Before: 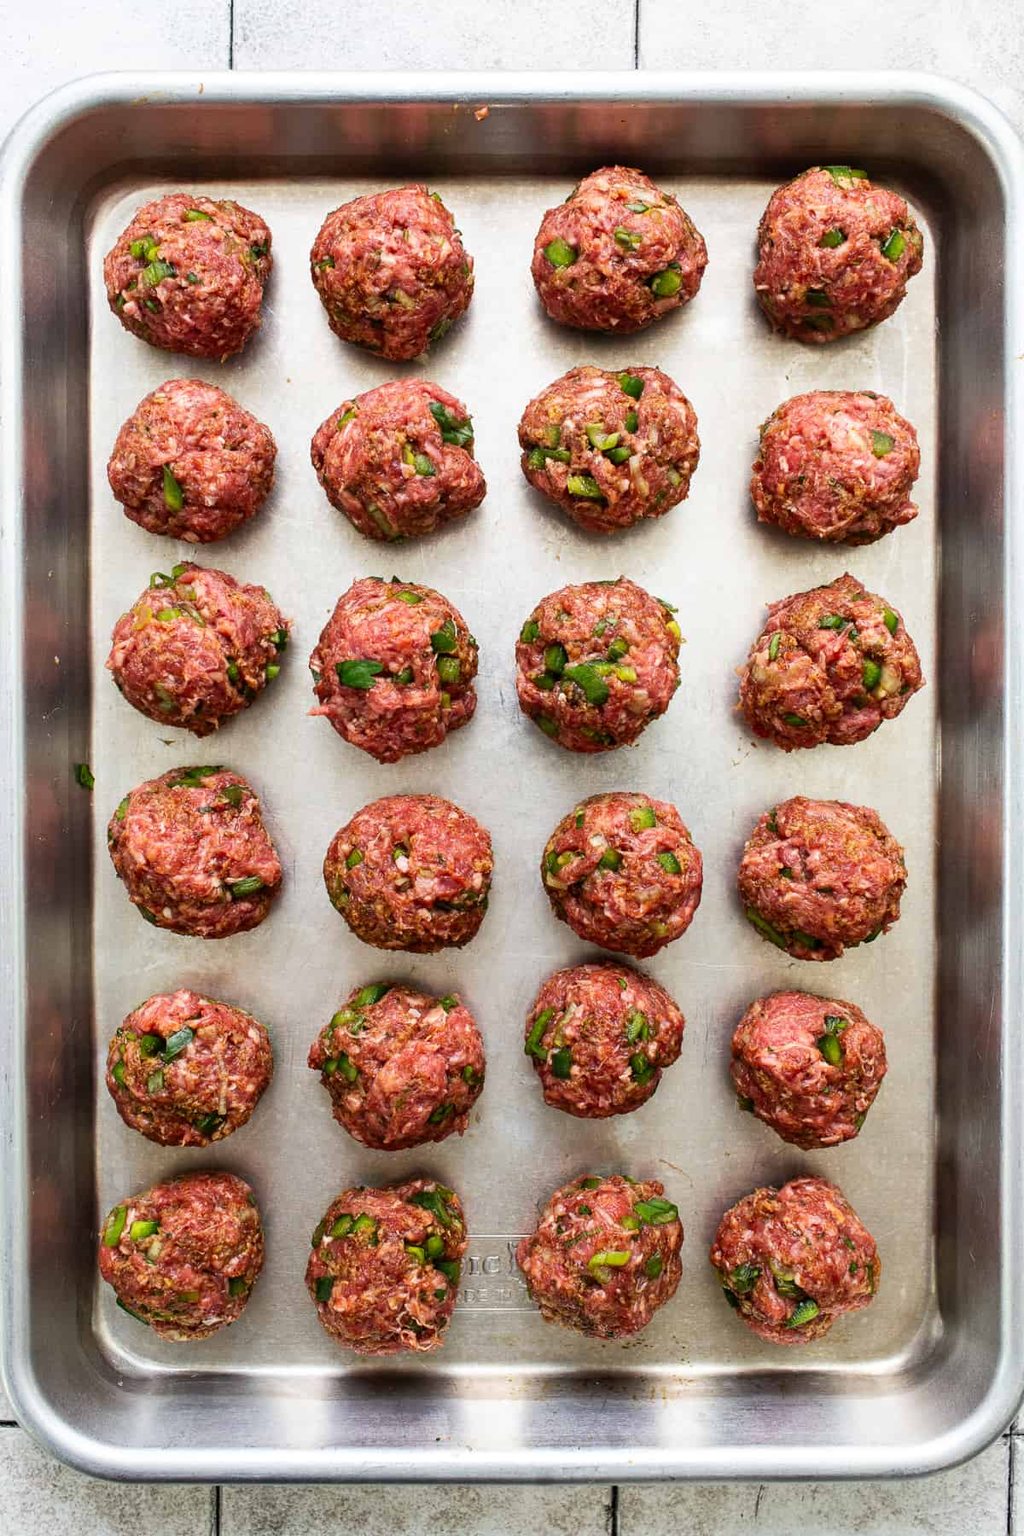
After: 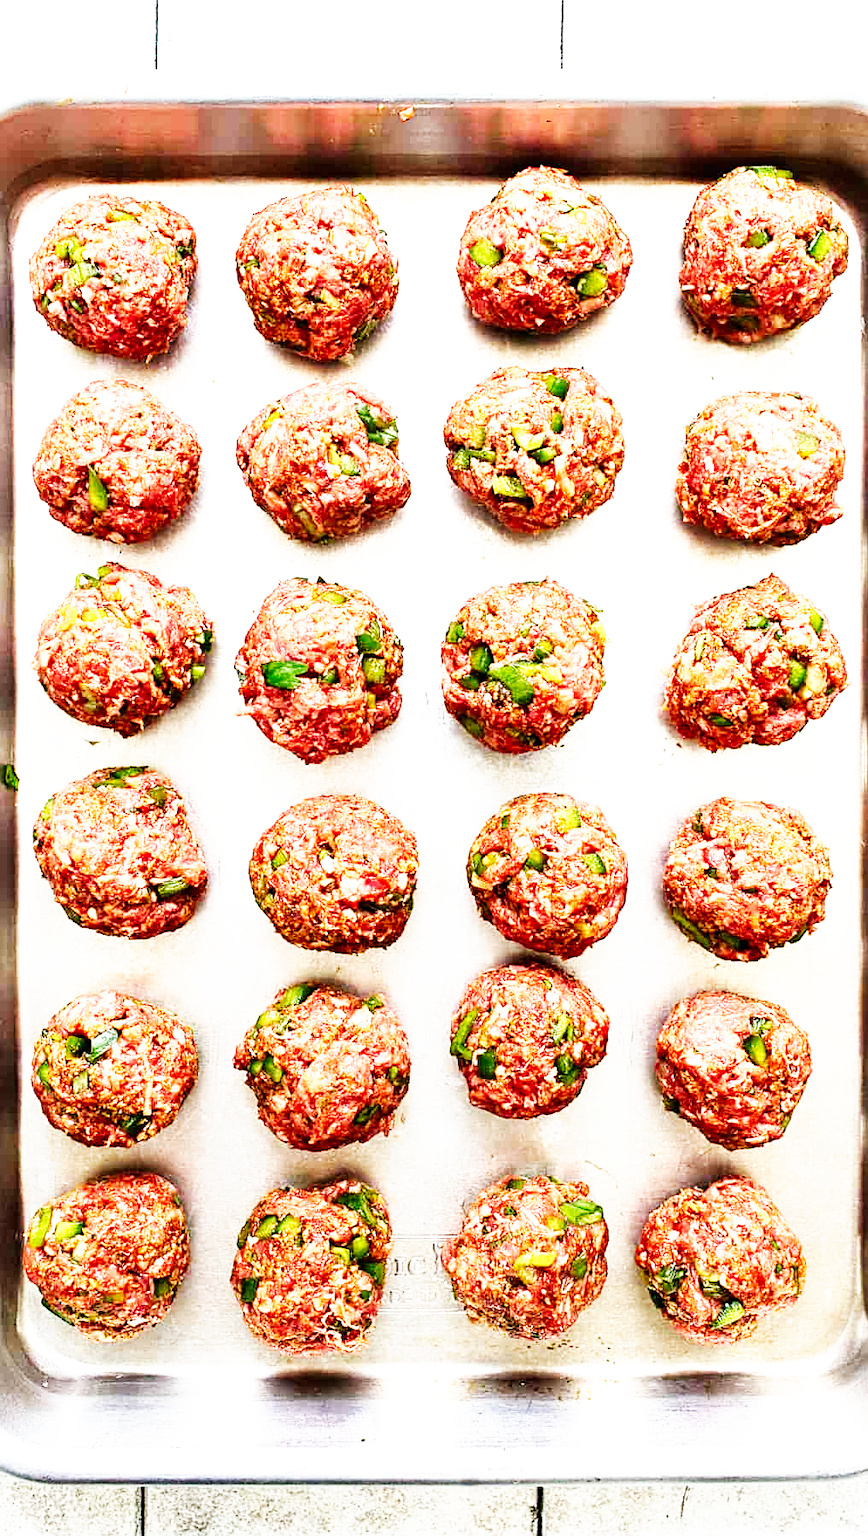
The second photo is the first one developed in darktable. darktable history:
crop: left 7.356%, right 7.869%
base curve: curves: ch0 [(0, 0) (0.007, 0.004) (0.027, 0.03) (0.046, 0.07) (0.207, 0.54) (0.442, 0.872) (0.673, 0.972) (1, 1)], preserve colors none
sharpen: on, module defaults
exposure: black level correction 0.001, exposure 0.673 EV, compensate exposure bias true, compensate highlight preservation false
